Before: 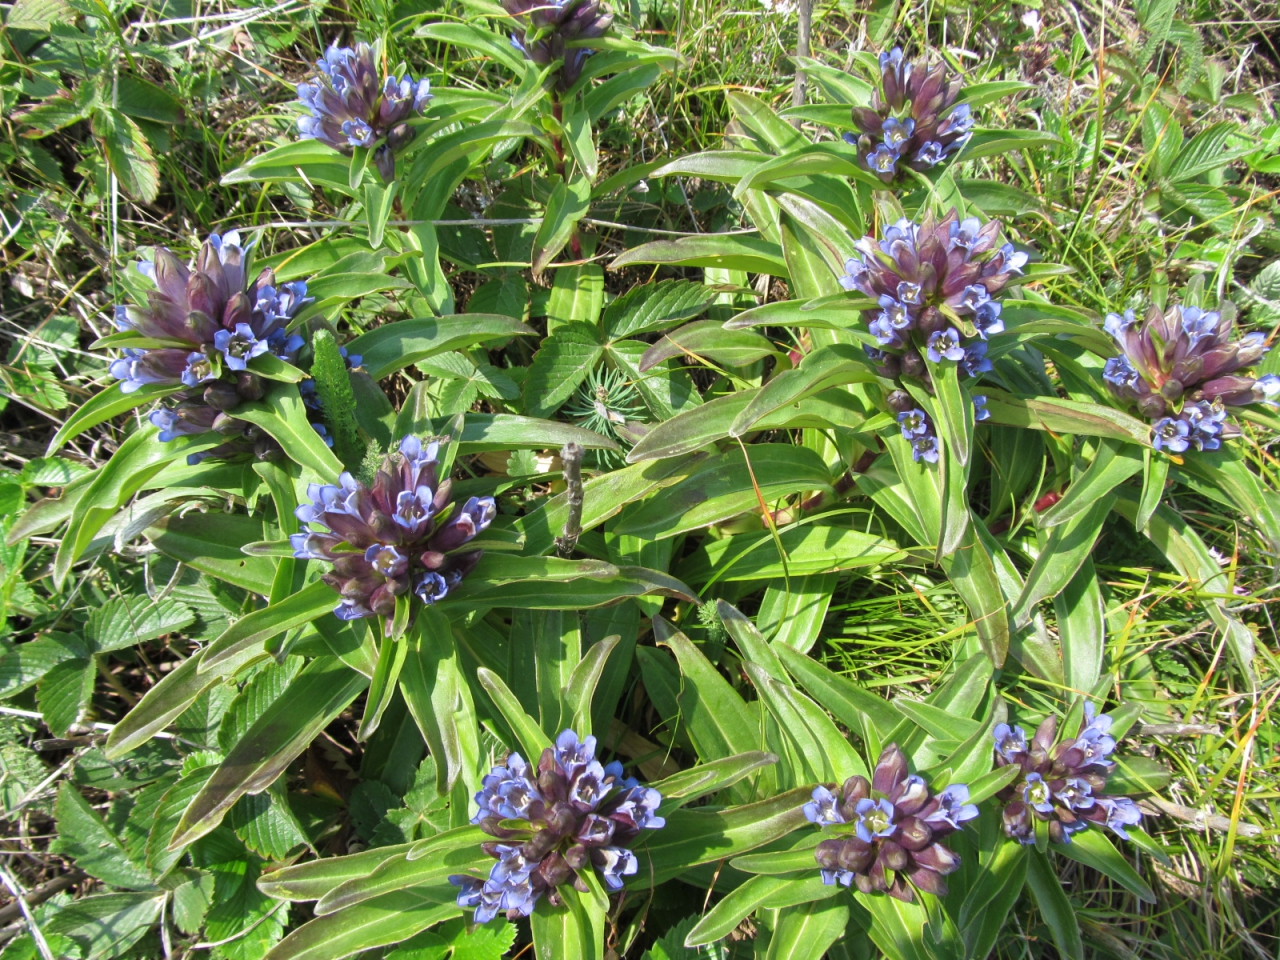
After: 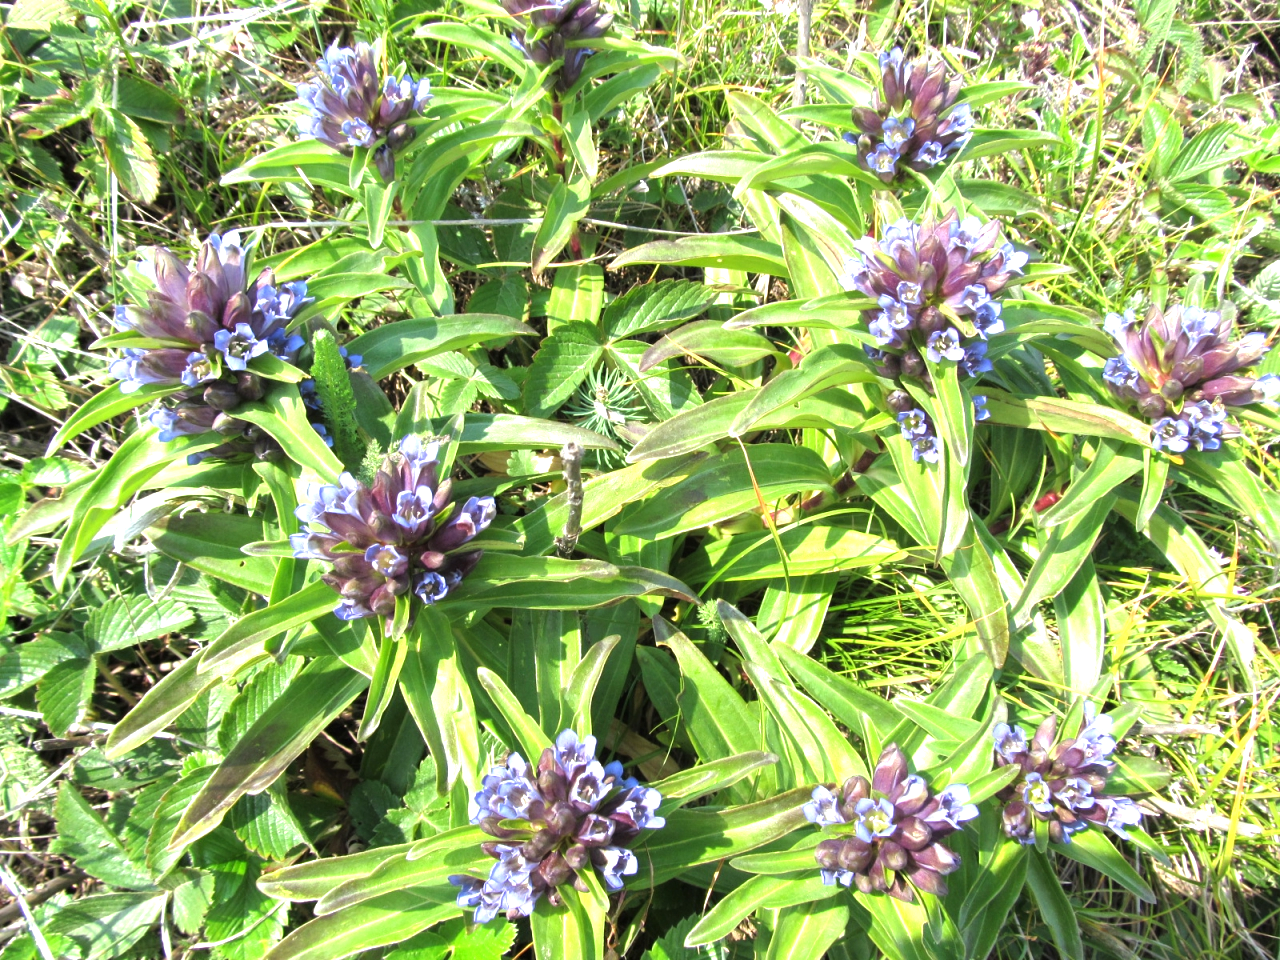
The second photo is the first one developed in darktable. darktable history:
tone equalizer: -8 EV -0.446 EV, -7 EV -0.411 EV, -6 EV -0.322 EV, -5 EV -0.205 EV, -3 EV 0.221 EV, -2 EV 0.318 EV, -1 EV 0.385 EV, +0 EV 0.398 EV, luminance estimator HSV value / RGB max
exposure: exposure 0.602 EV, compensate highlight preservation false
